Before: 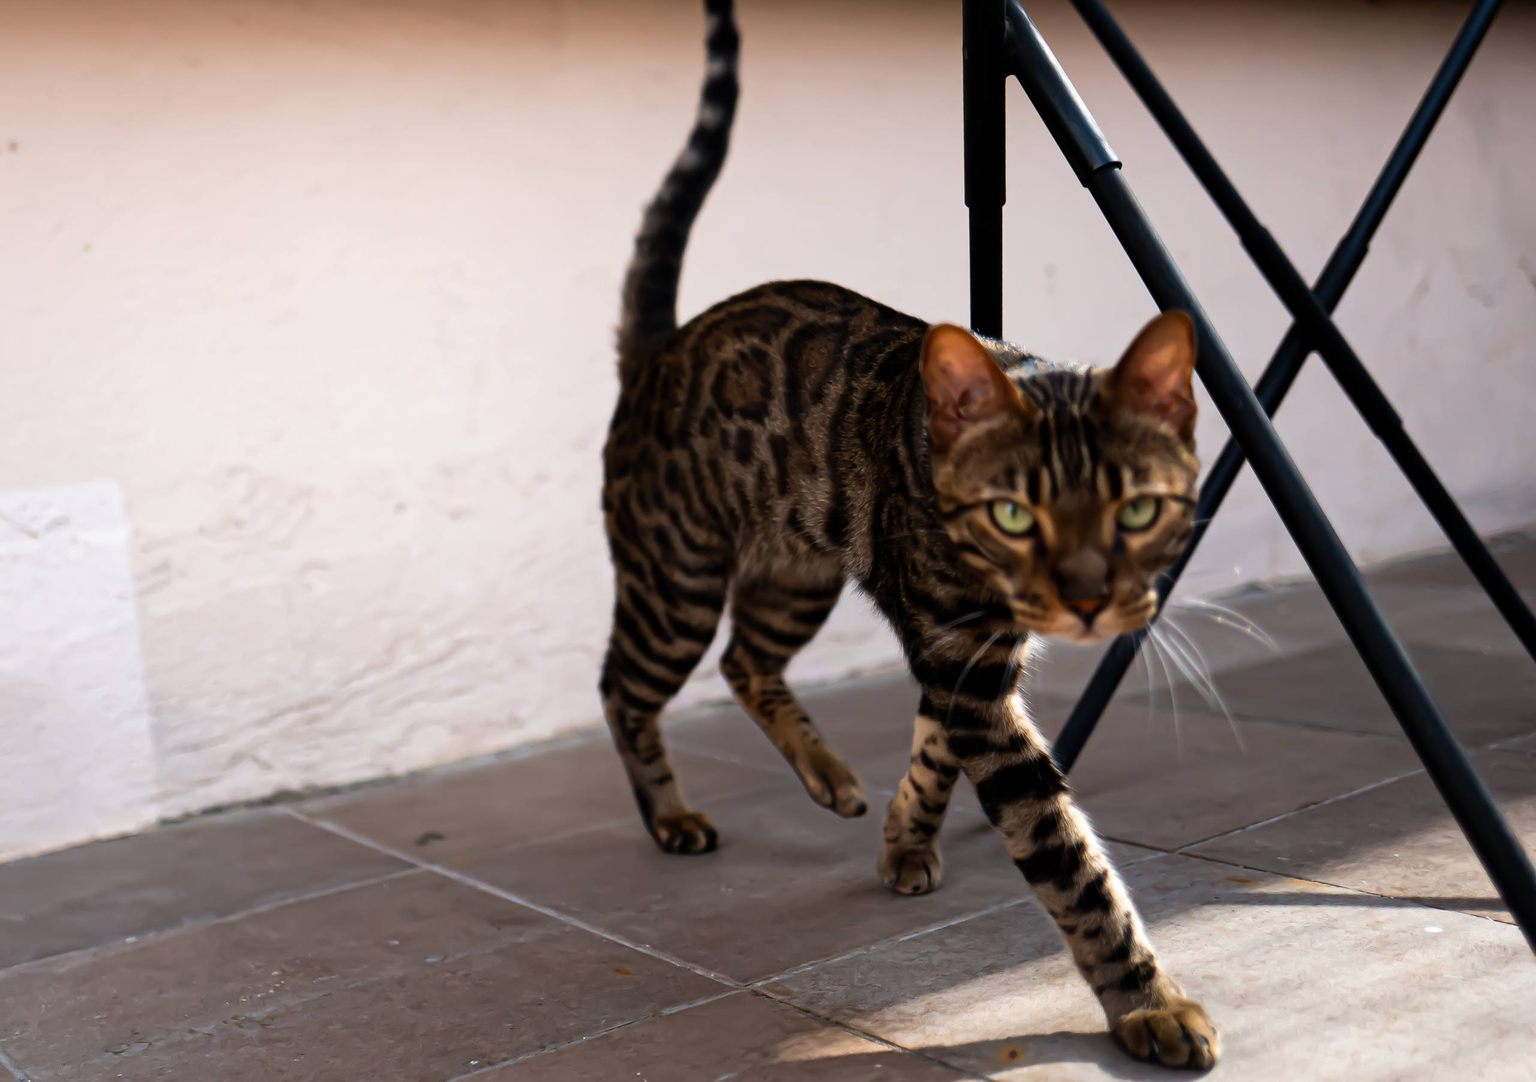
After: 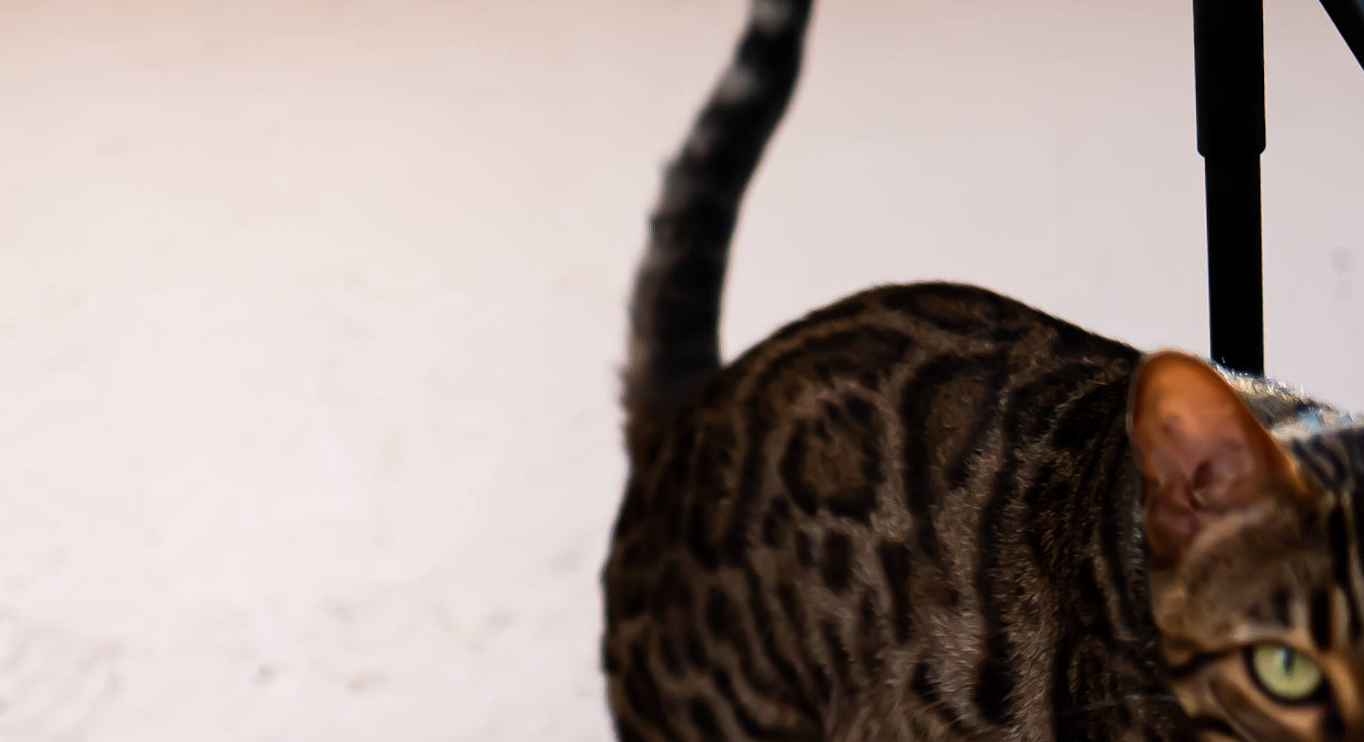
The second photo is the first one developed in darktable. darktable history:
rotate and perspective: rotation -1°, crop left 0.011, crop right 0.989, crop top 0.025, crop bottom 0.975
crop: left 15.306%, top 9.065%, right 30.789%, bottom 48.638%
